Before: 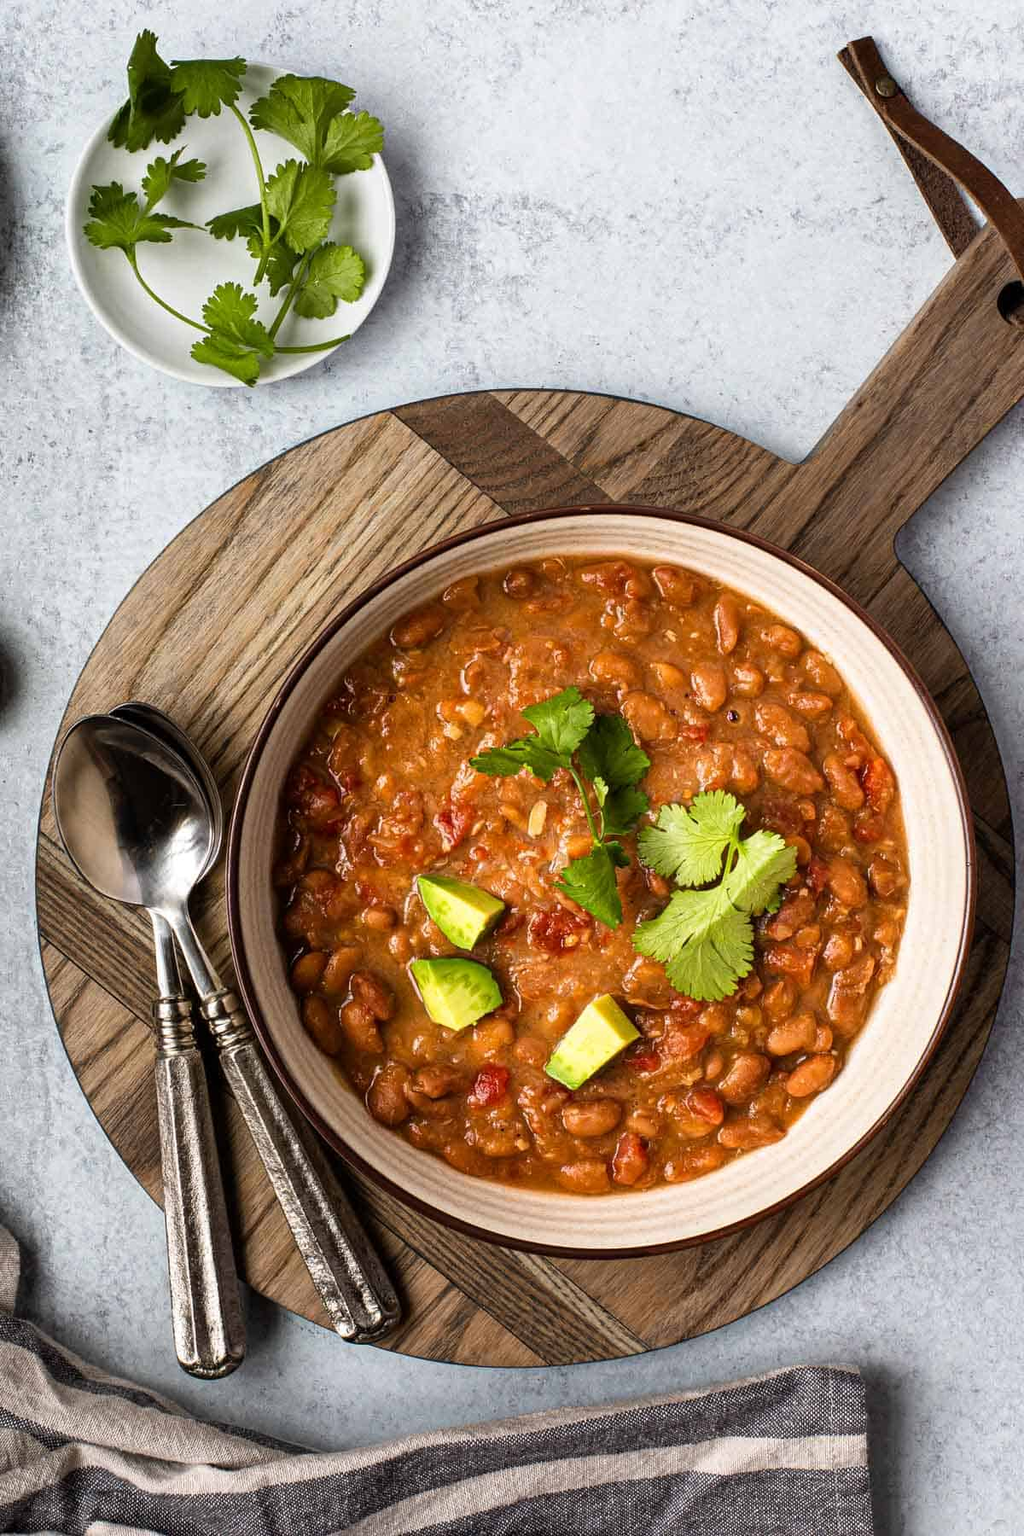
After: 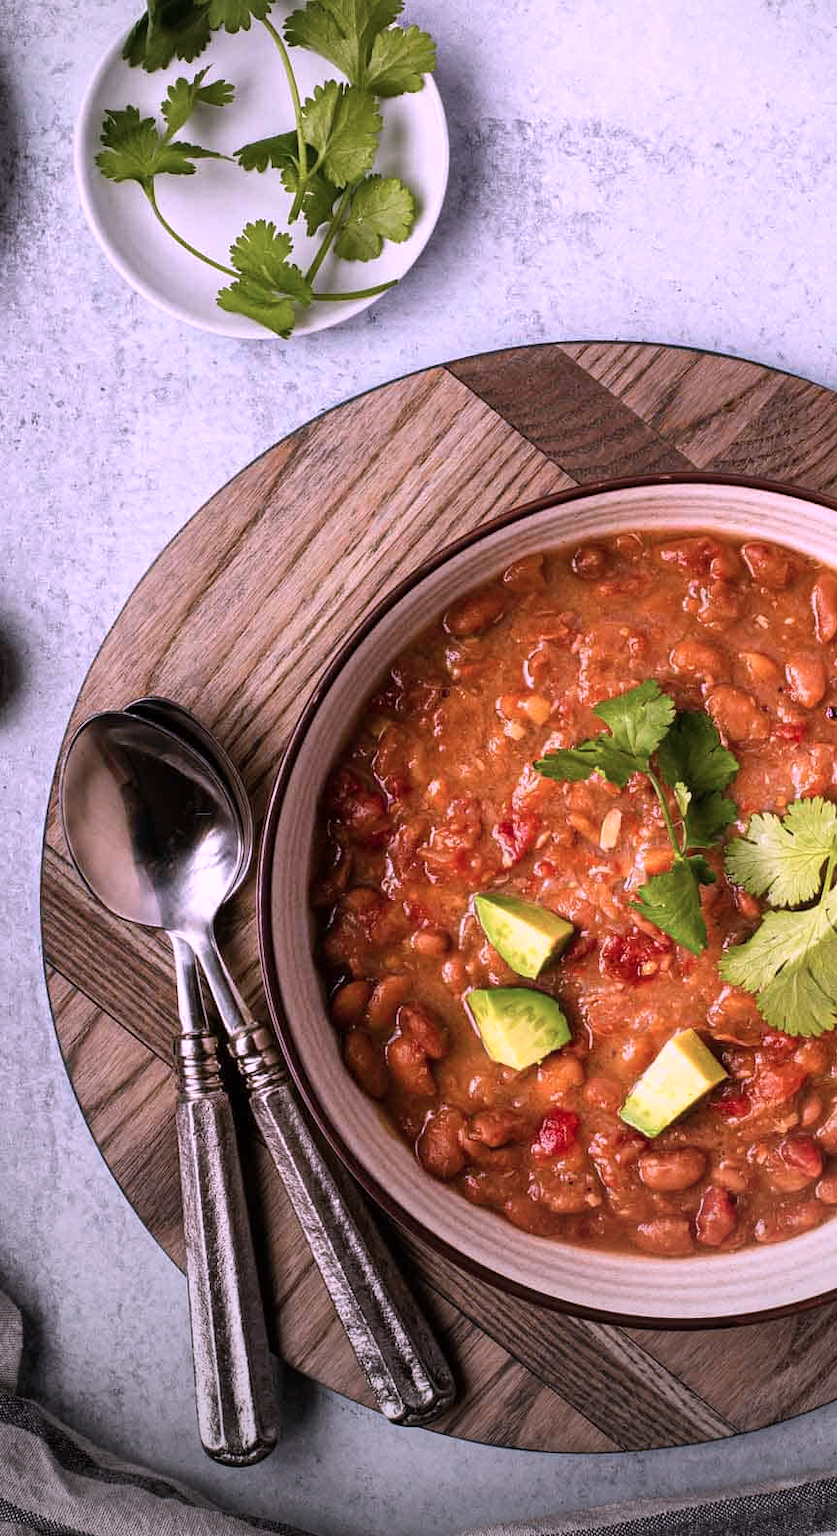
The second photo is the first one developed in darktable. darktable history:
vignetting: fall-off start 73.57%, center (0.22, -0.235)
color correction: highlights a* 15.46, highlights b* -20.56
crop: top 5.803%, right 27.864%, bottom 5.804%
